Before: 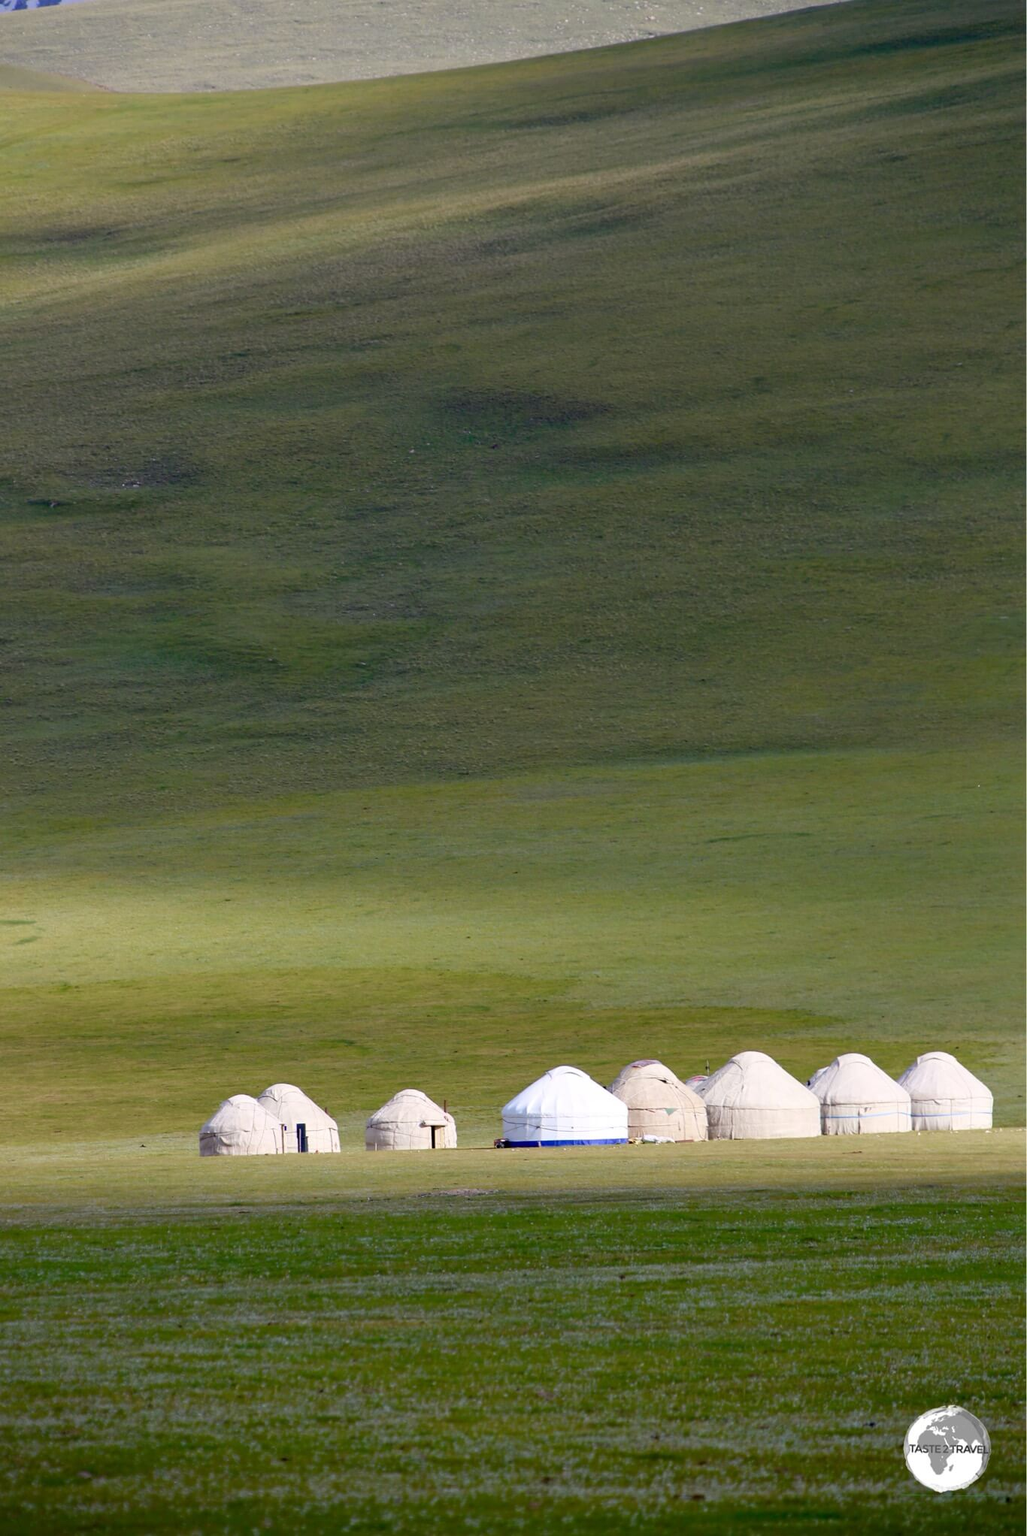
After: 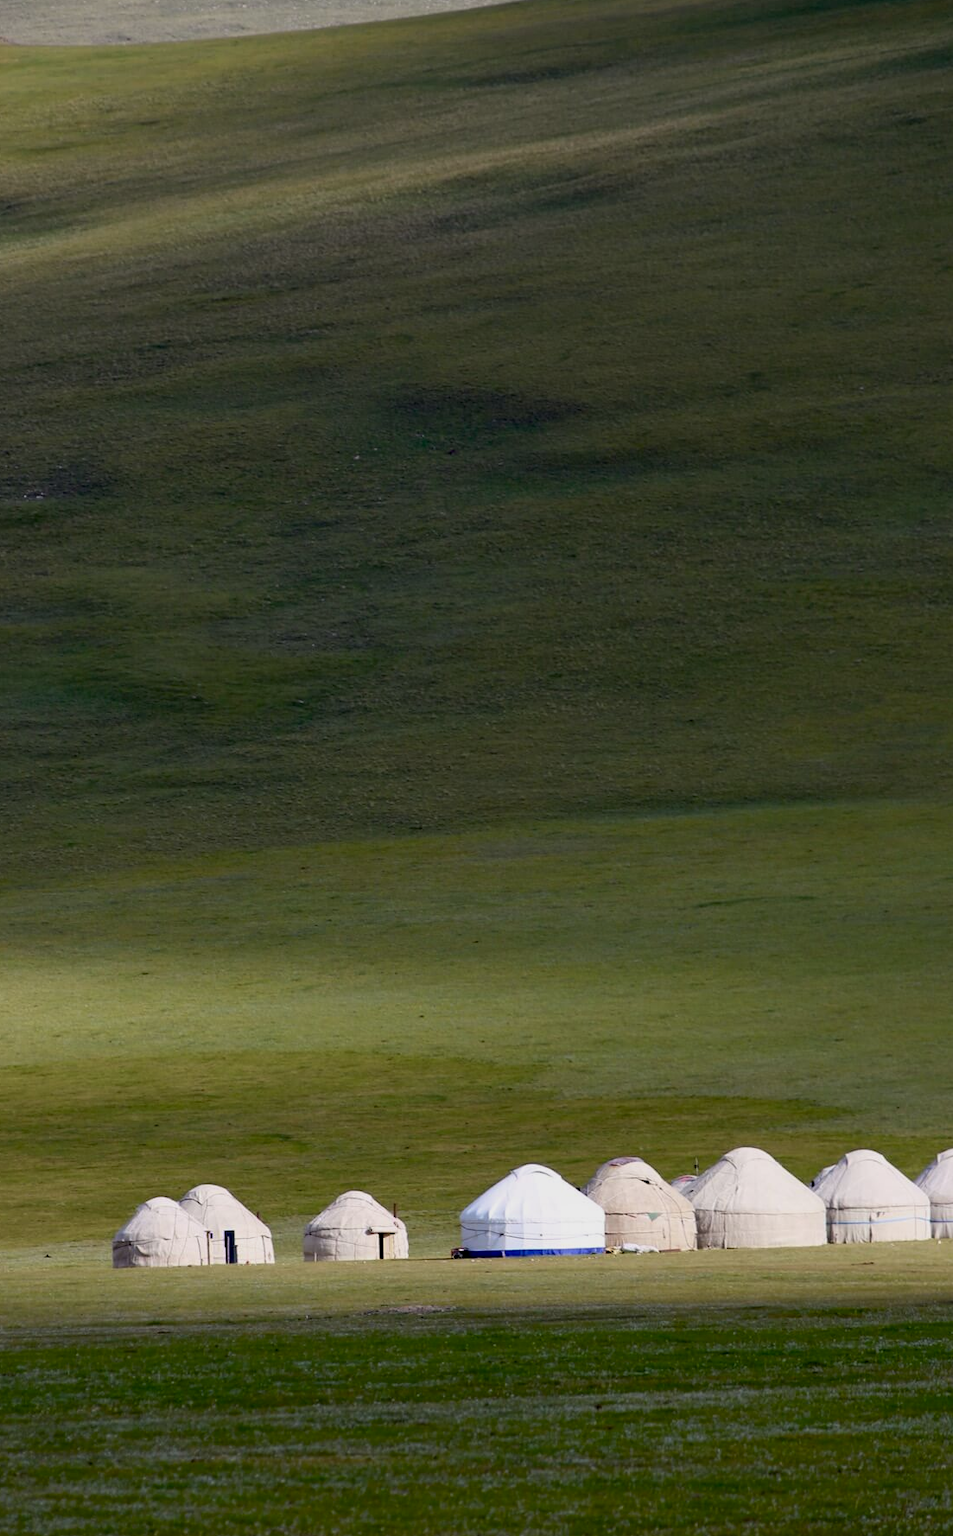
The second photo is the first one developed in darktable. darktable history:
exposure: black level correction 0.009, exposure -0.637 EV, compensate highlight preservation false
crop: left 9.929%, top 3.475%, right 9.188%, bottom 9.529%
tone equalizer: -8 EV -0.417 EV, -7 EV -0.389 EV, -6 EV -0.333 EV, -5 EV -0.222 EV, -3 EV 0.222 EV, -2 EV 0.333 EV, -1 EV 0.389 EV, +0 EV 0.417 EV, edges refinement/feathering 500, mask exposure compensation -1.57 EV, preserve details no
